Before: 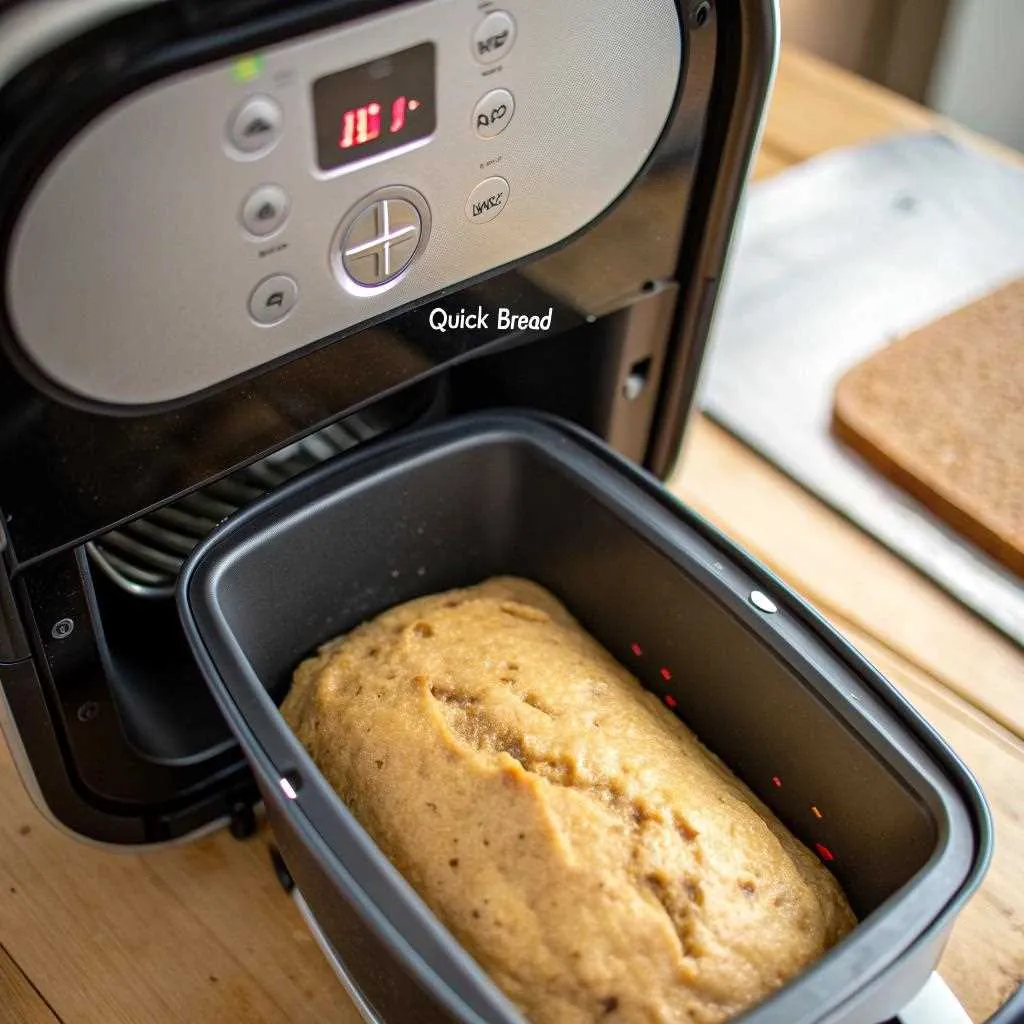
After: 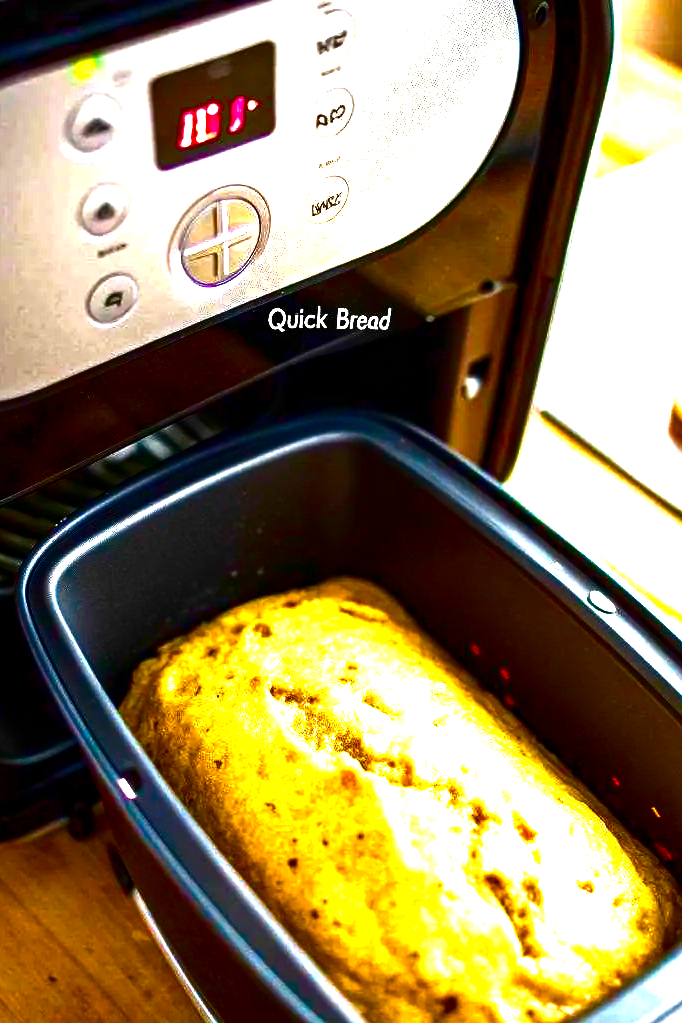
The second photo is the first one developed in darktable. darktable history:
contrast brightness saturation: brightness -0.52
color balance: contrast 10%
color balance rgb: linear chroma grading › global chroma 25%, perceptual saturation grading › global saturation 40%, perceptual saturation grading › highlights -50%, perceptual saturation grading › shadows 30%, perceptual brilliance grading › global brilliance 25%, global vibrance 60%
crop and rotate: left 15.754%, right 17.579%
exposure: exposure 0.6 EV, compensate highlight preservation false
